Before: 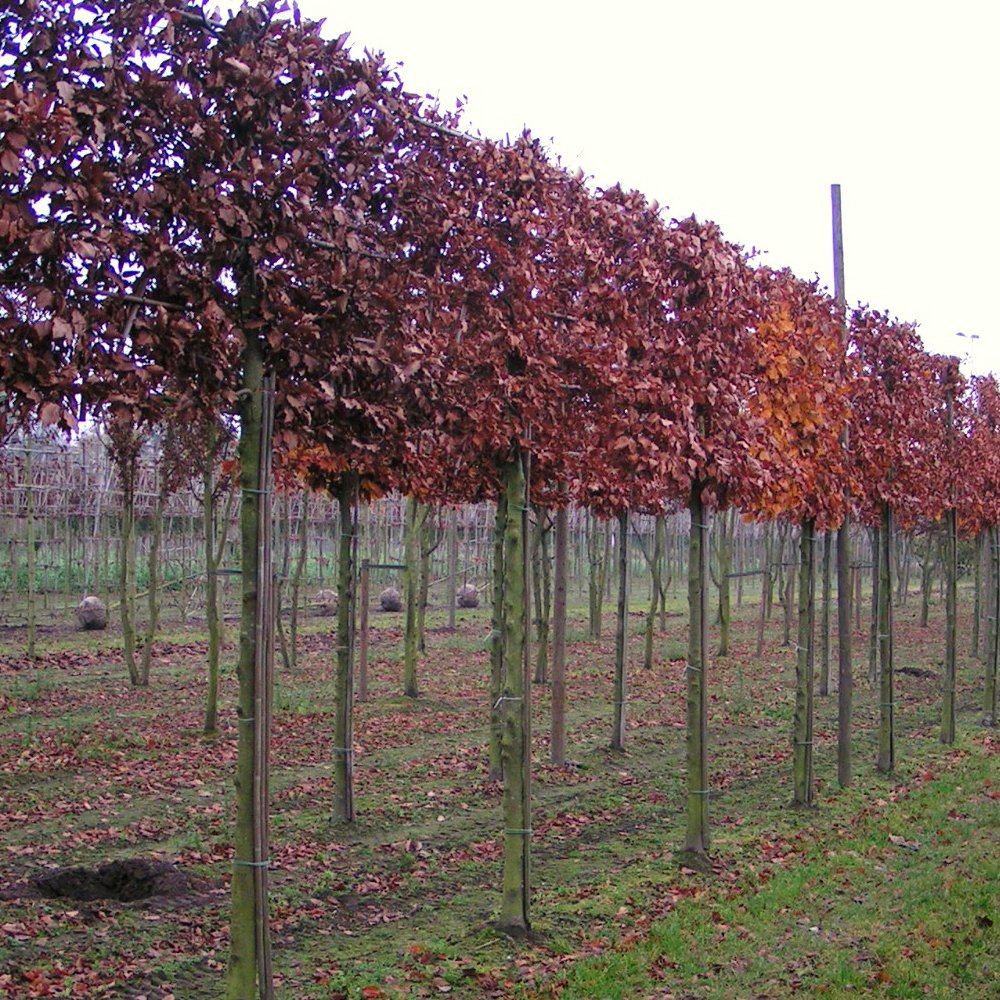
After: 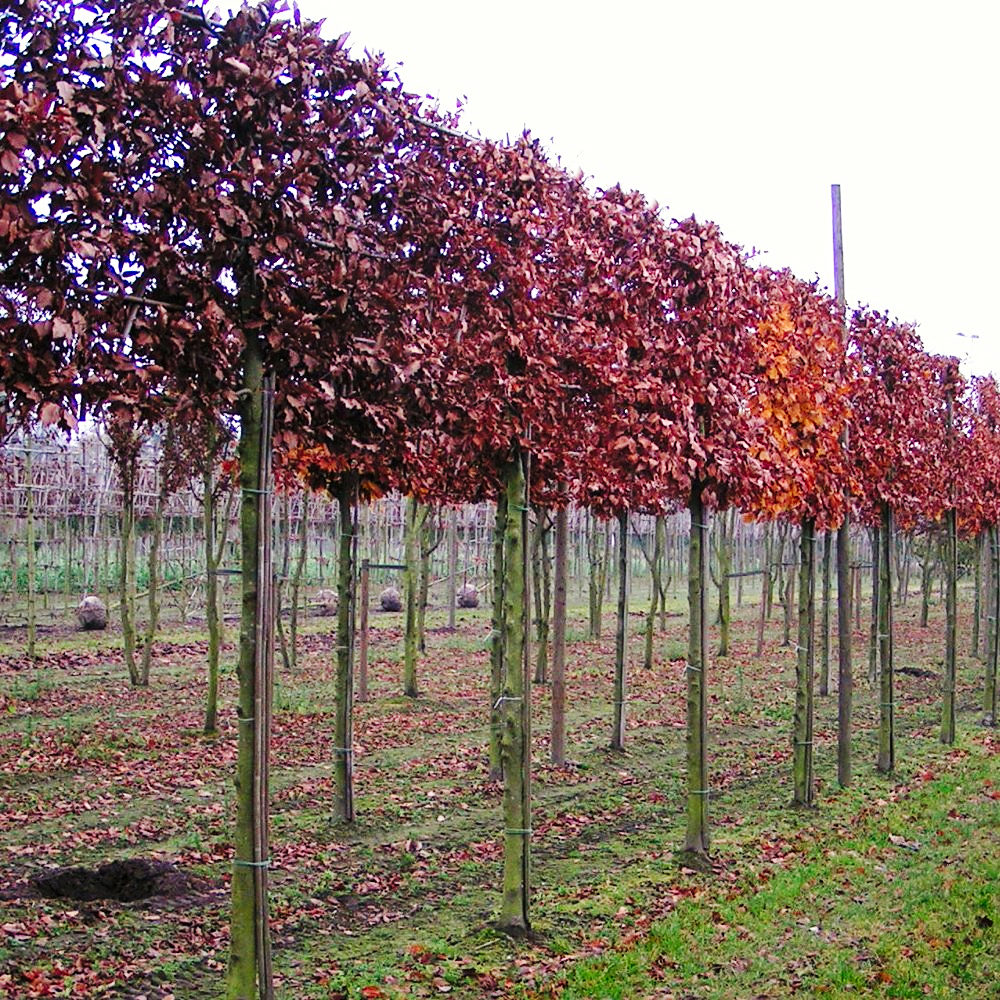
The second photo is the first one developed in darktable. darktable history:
base curve: curves: ch0 [(0, 0) (0.032, 0.025) (0.121, 0.166) (0.206, 0.329) (0.605, 0.79) (1, 1)], preserve colors none
sharpen: amount 0.206
